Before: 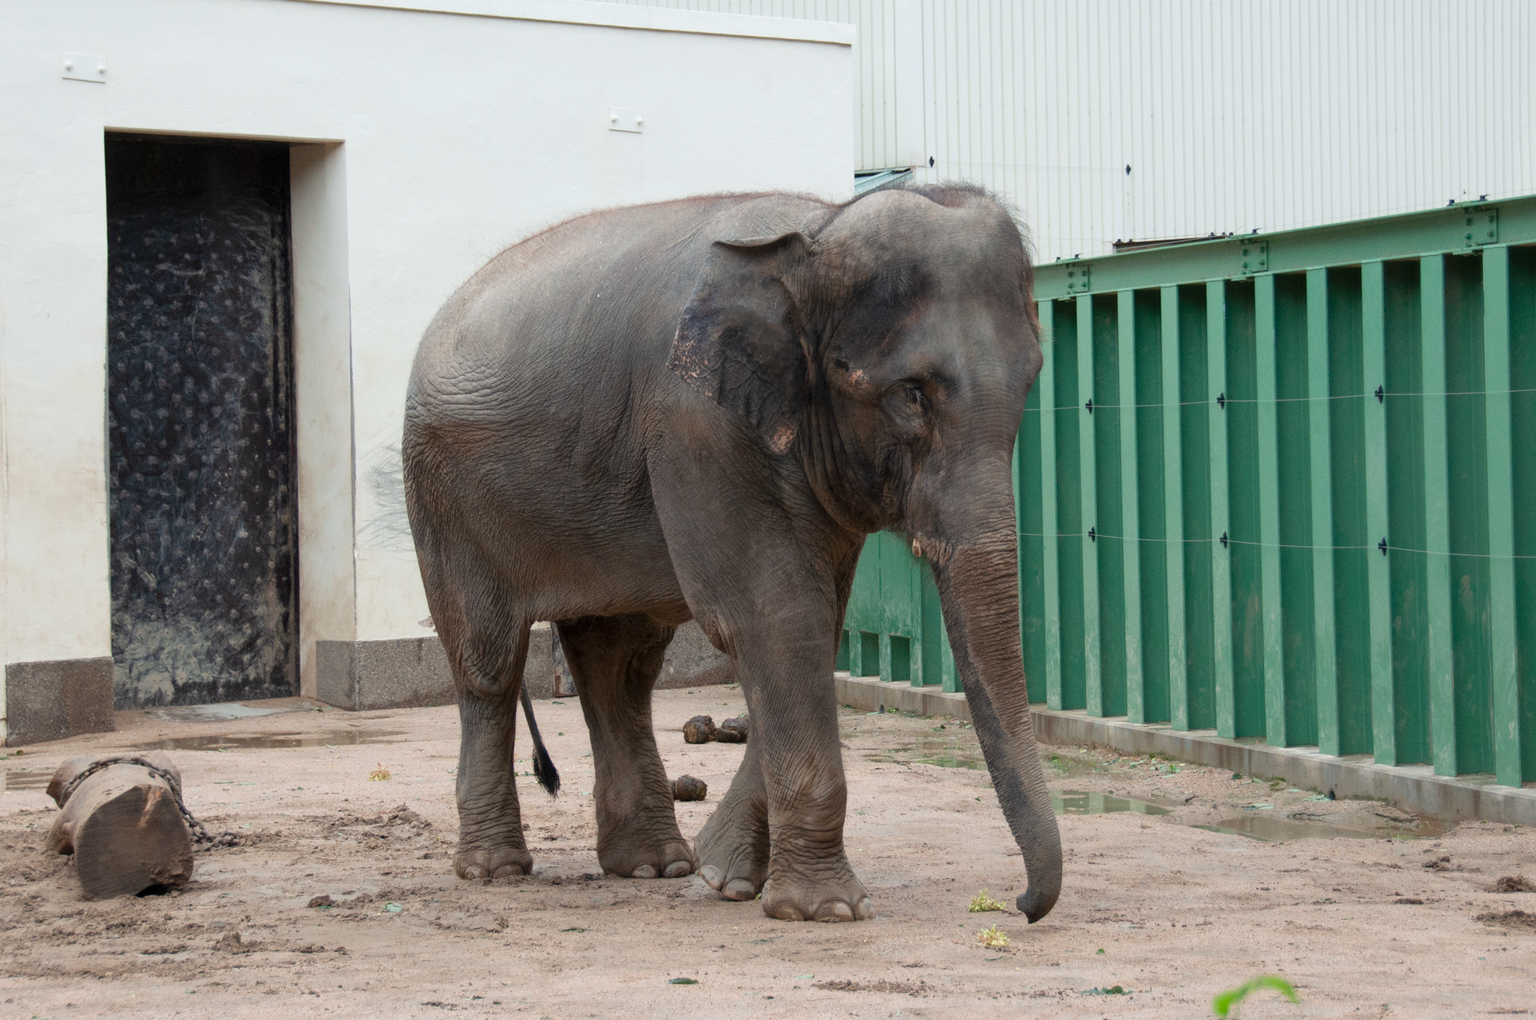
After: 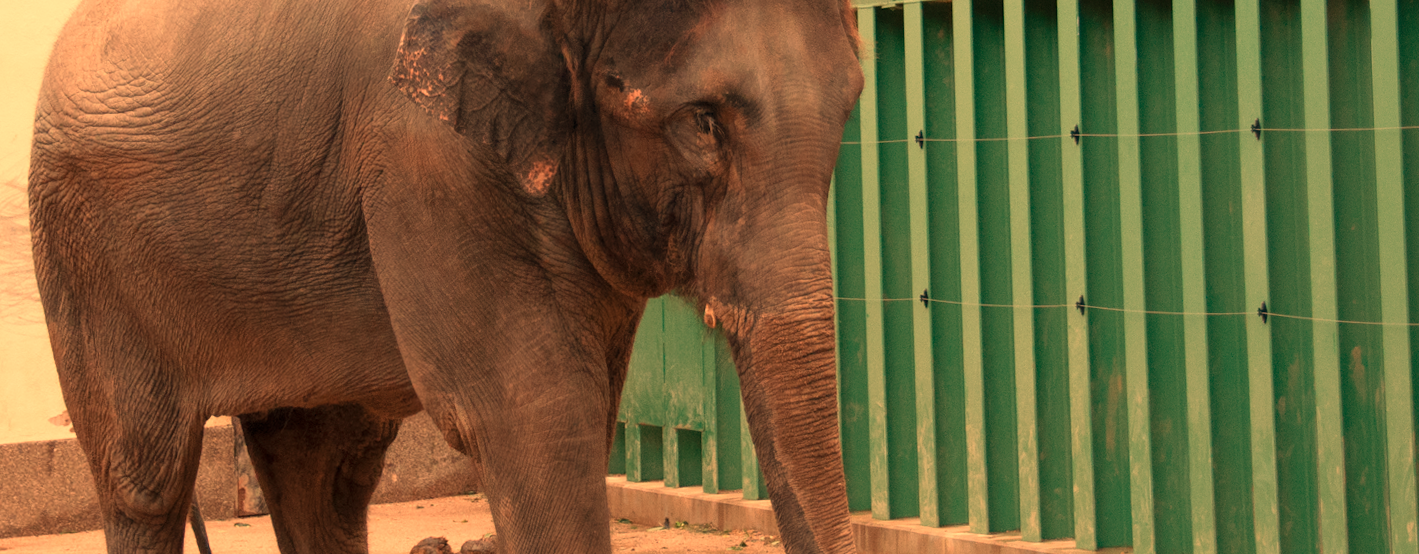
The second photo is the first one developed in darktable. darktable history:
rotate and perspective: rotation -0.013°, lens shift (vertical) -0.027, lens shift (horizontal) 0.178, crop left 0.016, crop right 0.989, crop top 0.082, crop bottom 0.918
crop and rotate: left 27.938%, top 27.046%, bottom 27.046%
white balance: red 1.467, blue 0.684
